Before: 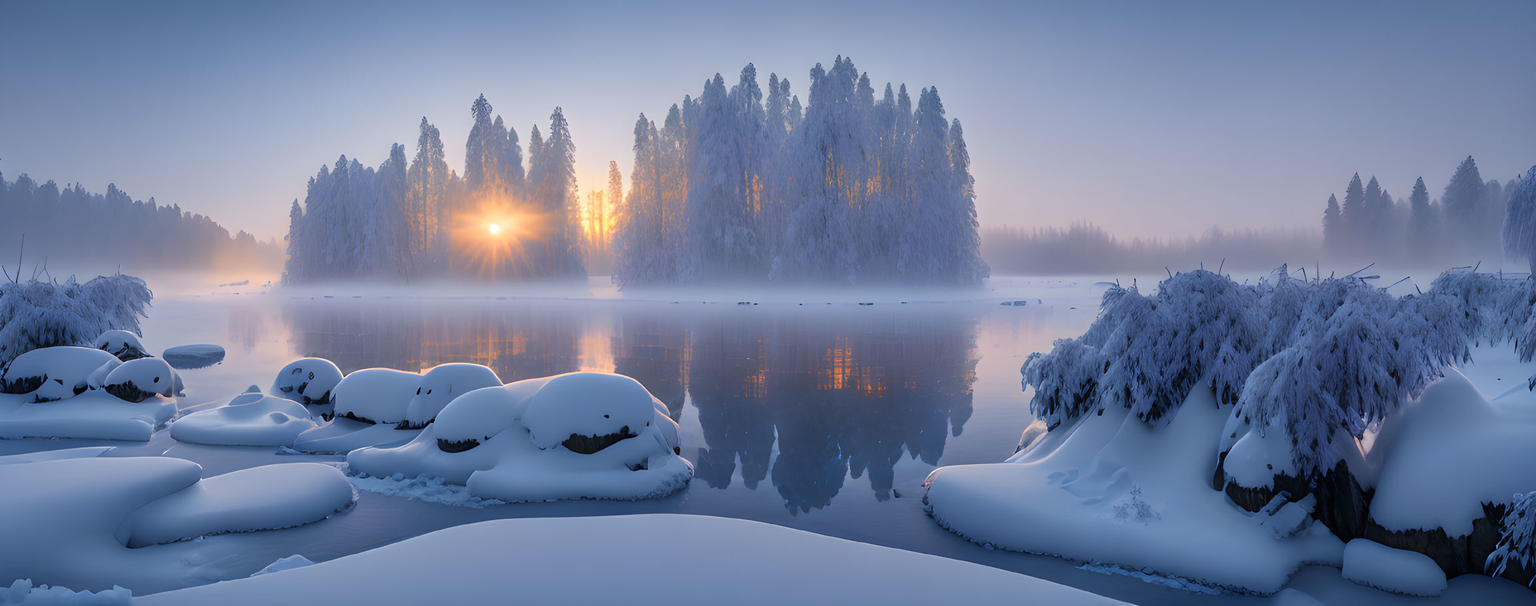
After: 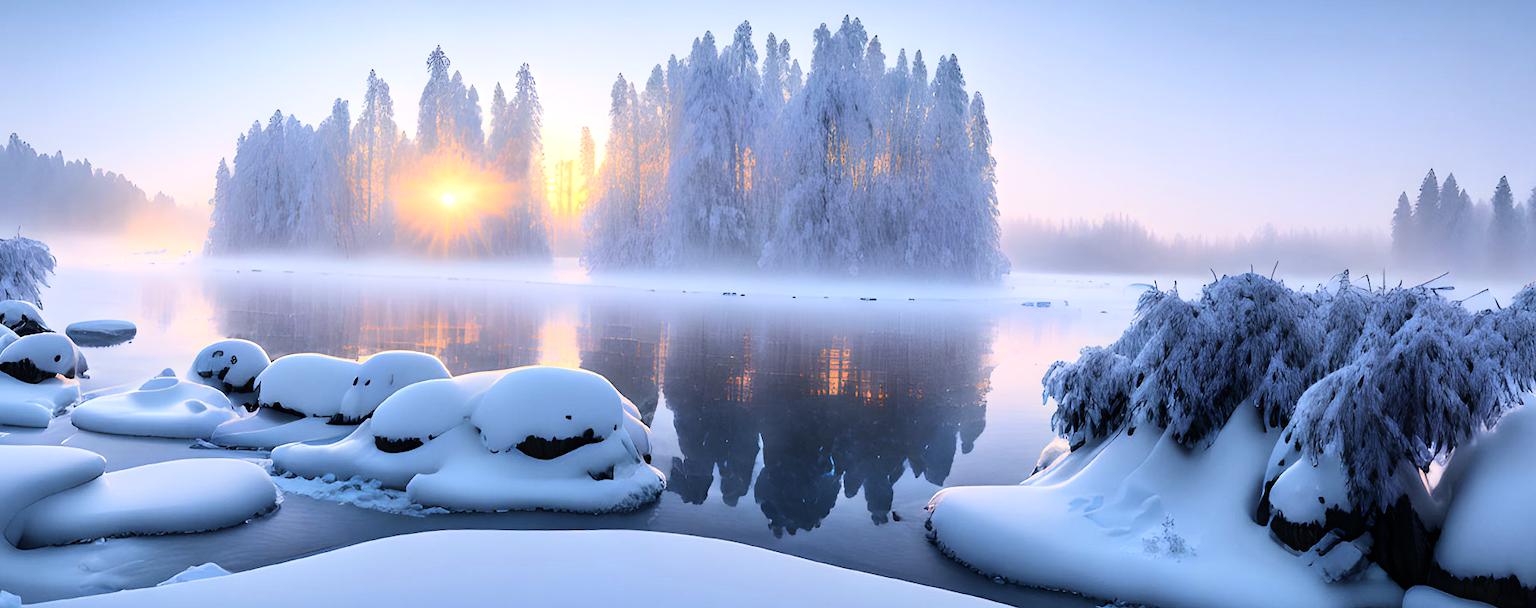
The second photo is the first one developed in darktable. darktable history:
exposure: exposure -0.07 EV, compensate highlight preservation false
base curve: curves: ch0 [(0, 0) (0.036, 0.025) (0.121, 0.166) (0.206, 0.329) (0.605, 0.79) (1, 1)], exposure shift 0.01
crop and rotate: angle -1.92°, left 3.146%, top 3.858%, right 1.609%, bottom 0.513%
tone equalizer: -8 EV -0.767 EV, -7 EV -0.687 EV, -6 EV -0.627 EV, -5 EV -0.424 EV, -3 EV 0.373 EV, -2 EV 0.6 EV, -1 EV 0.7 EV, +0 EV 0.74 EV, edges refinement/feathering 500, mask exposure compensation -1.57 EV, preserve details no
